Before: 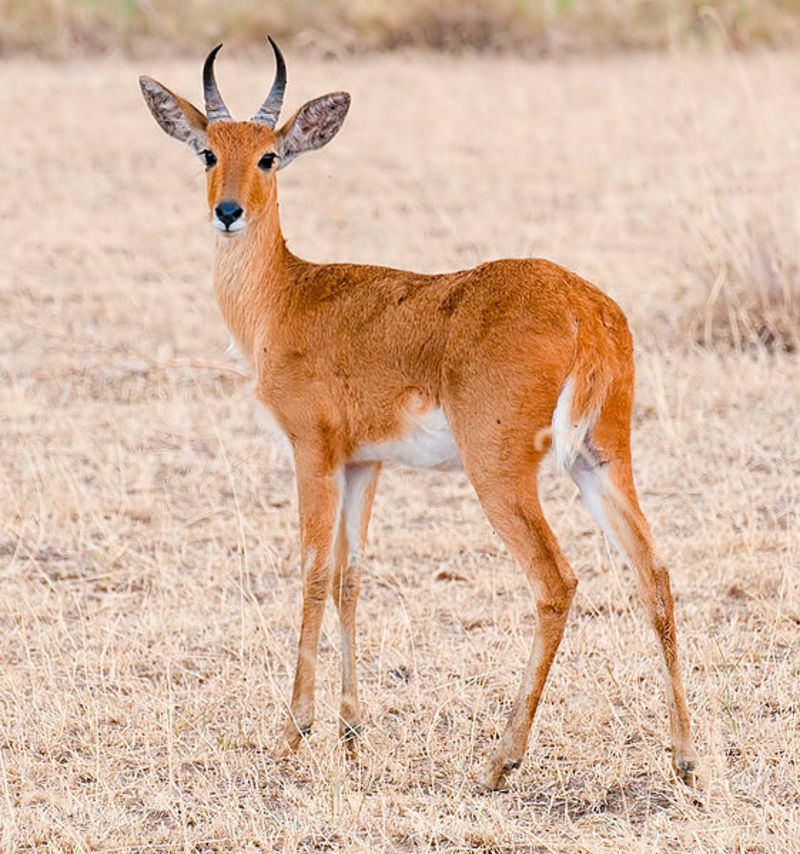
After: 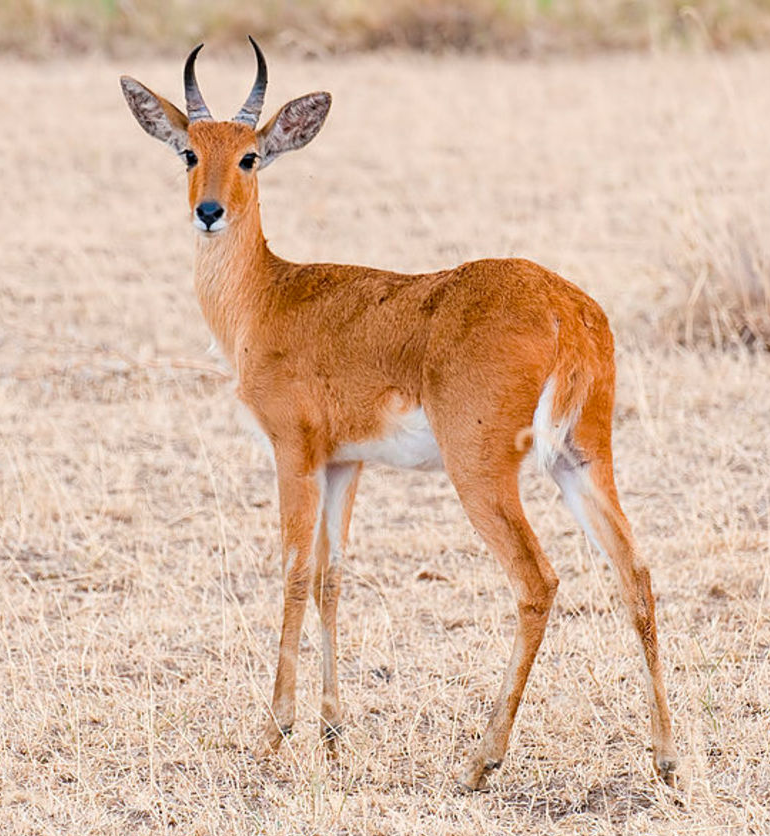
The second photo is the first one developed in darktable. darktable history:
crop and rotate: left 2.52%, right 1.188%, bottom 2.071%
